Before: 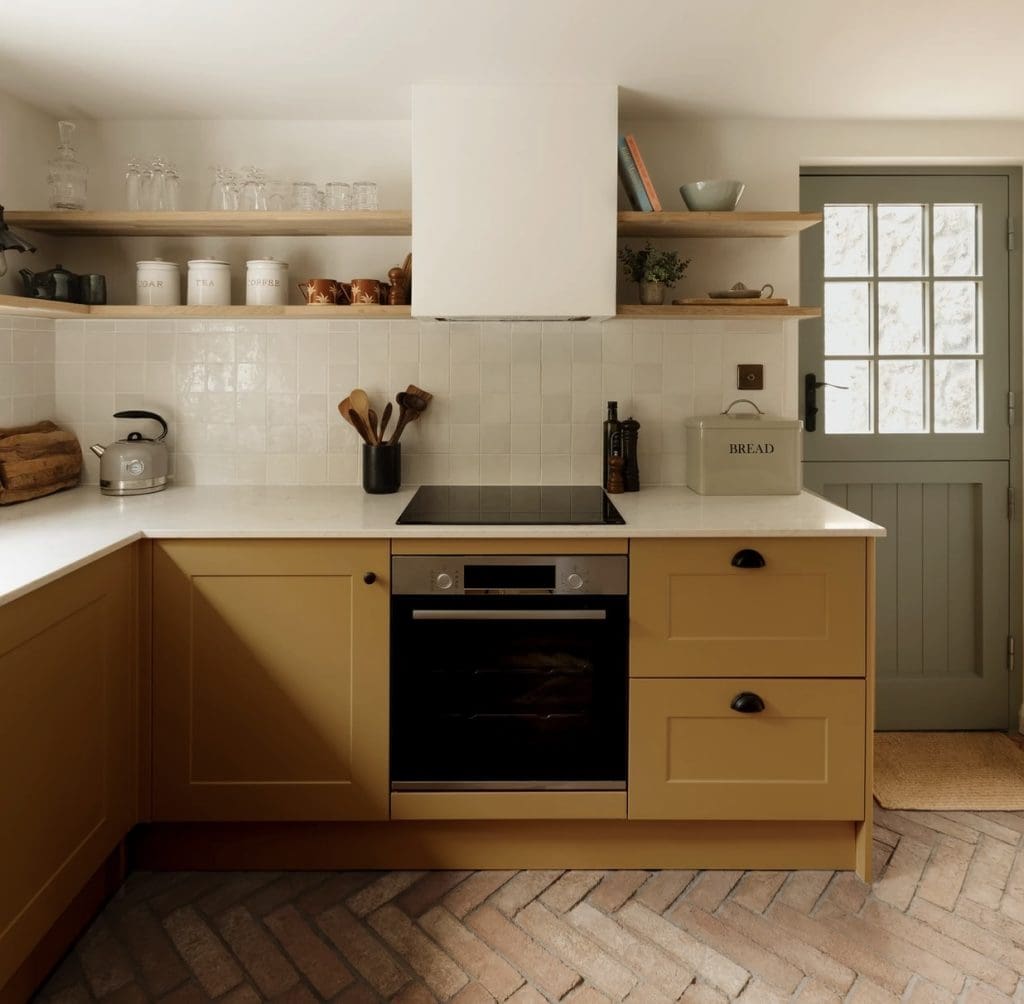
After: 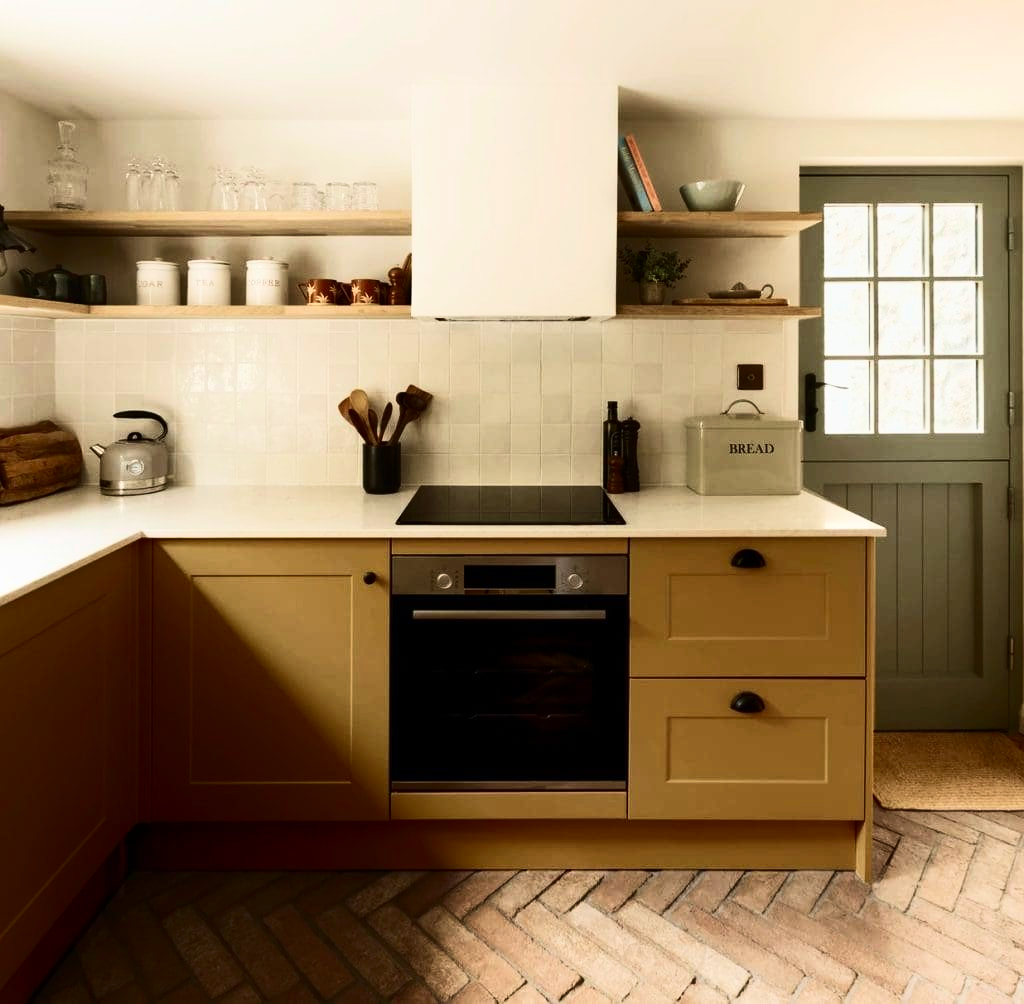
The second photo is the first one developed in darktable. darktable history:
velvia: on, module defaults
contrast brightness saturation: contrast 0.41, brightness 0.105, saturation 0.214
